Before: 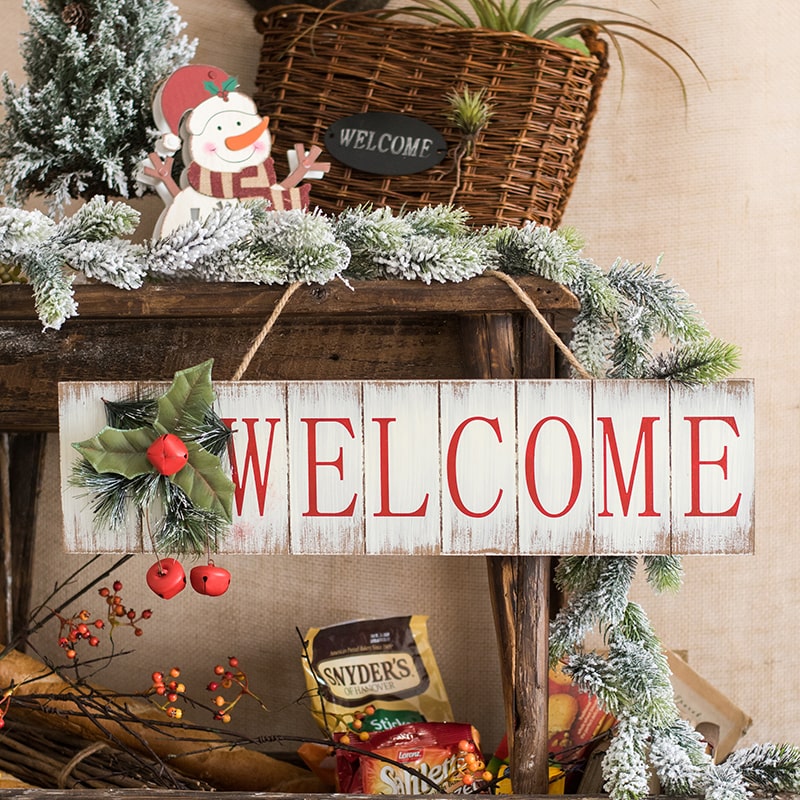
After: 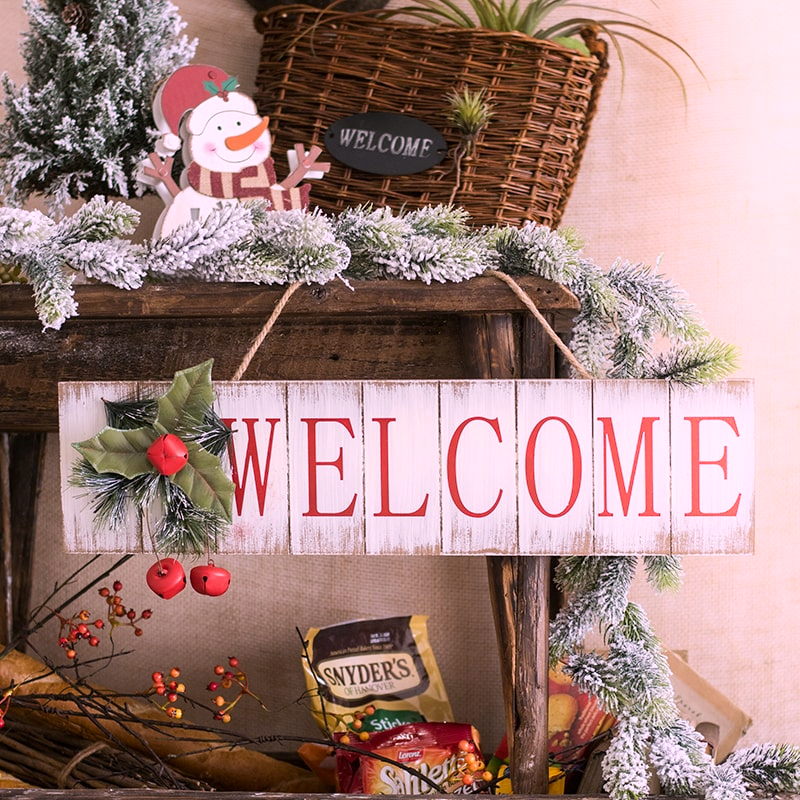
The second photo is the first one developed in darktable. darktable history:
white balance: red 0.967, blue 1.119, emerald 0.756
color correction: highlights a* 12.23, highlights b* 5.41
shadows and highlights: shadows -40.15, highlights 62.88, soften with gaussian
